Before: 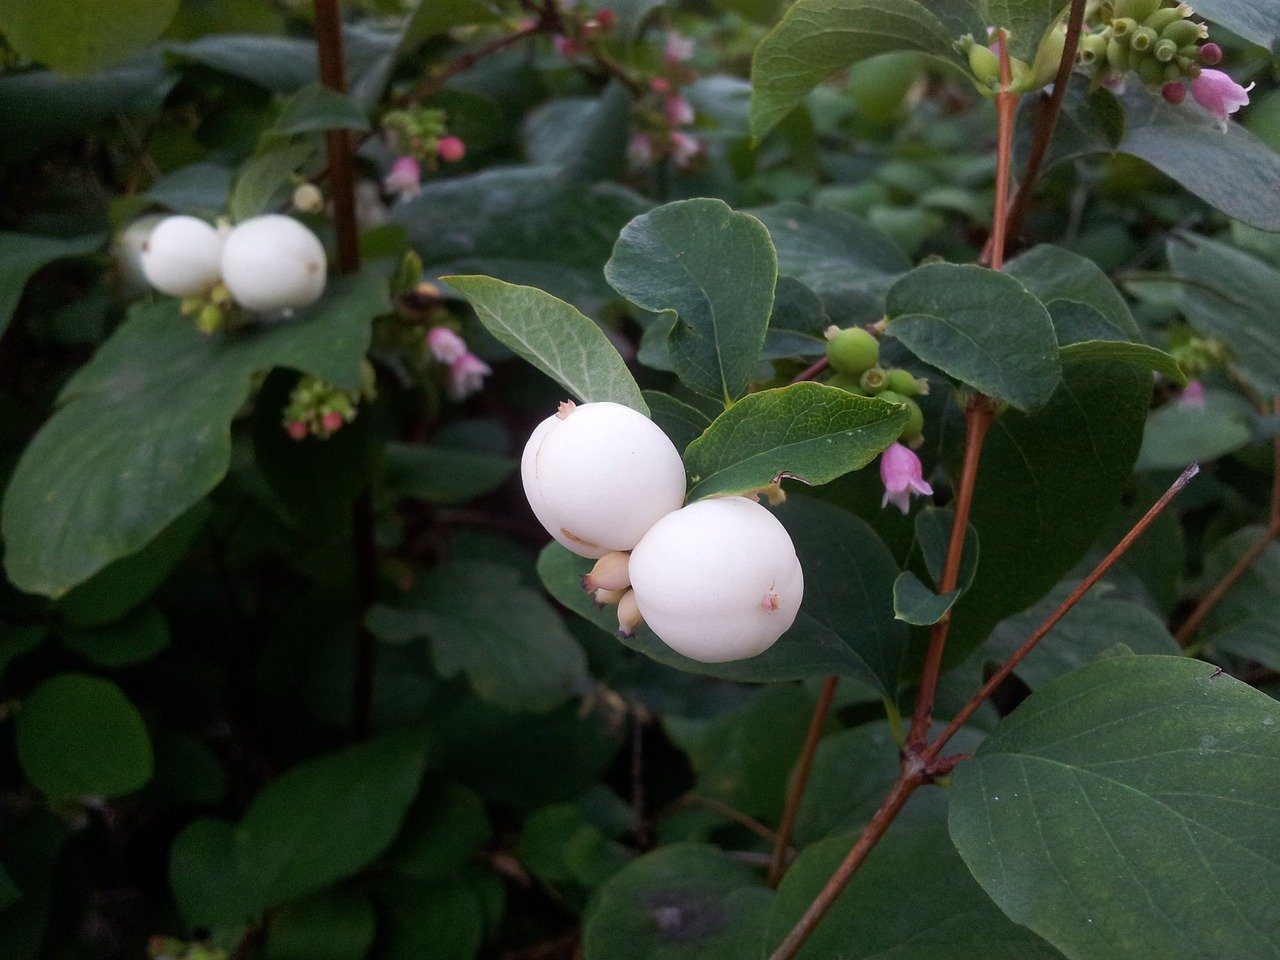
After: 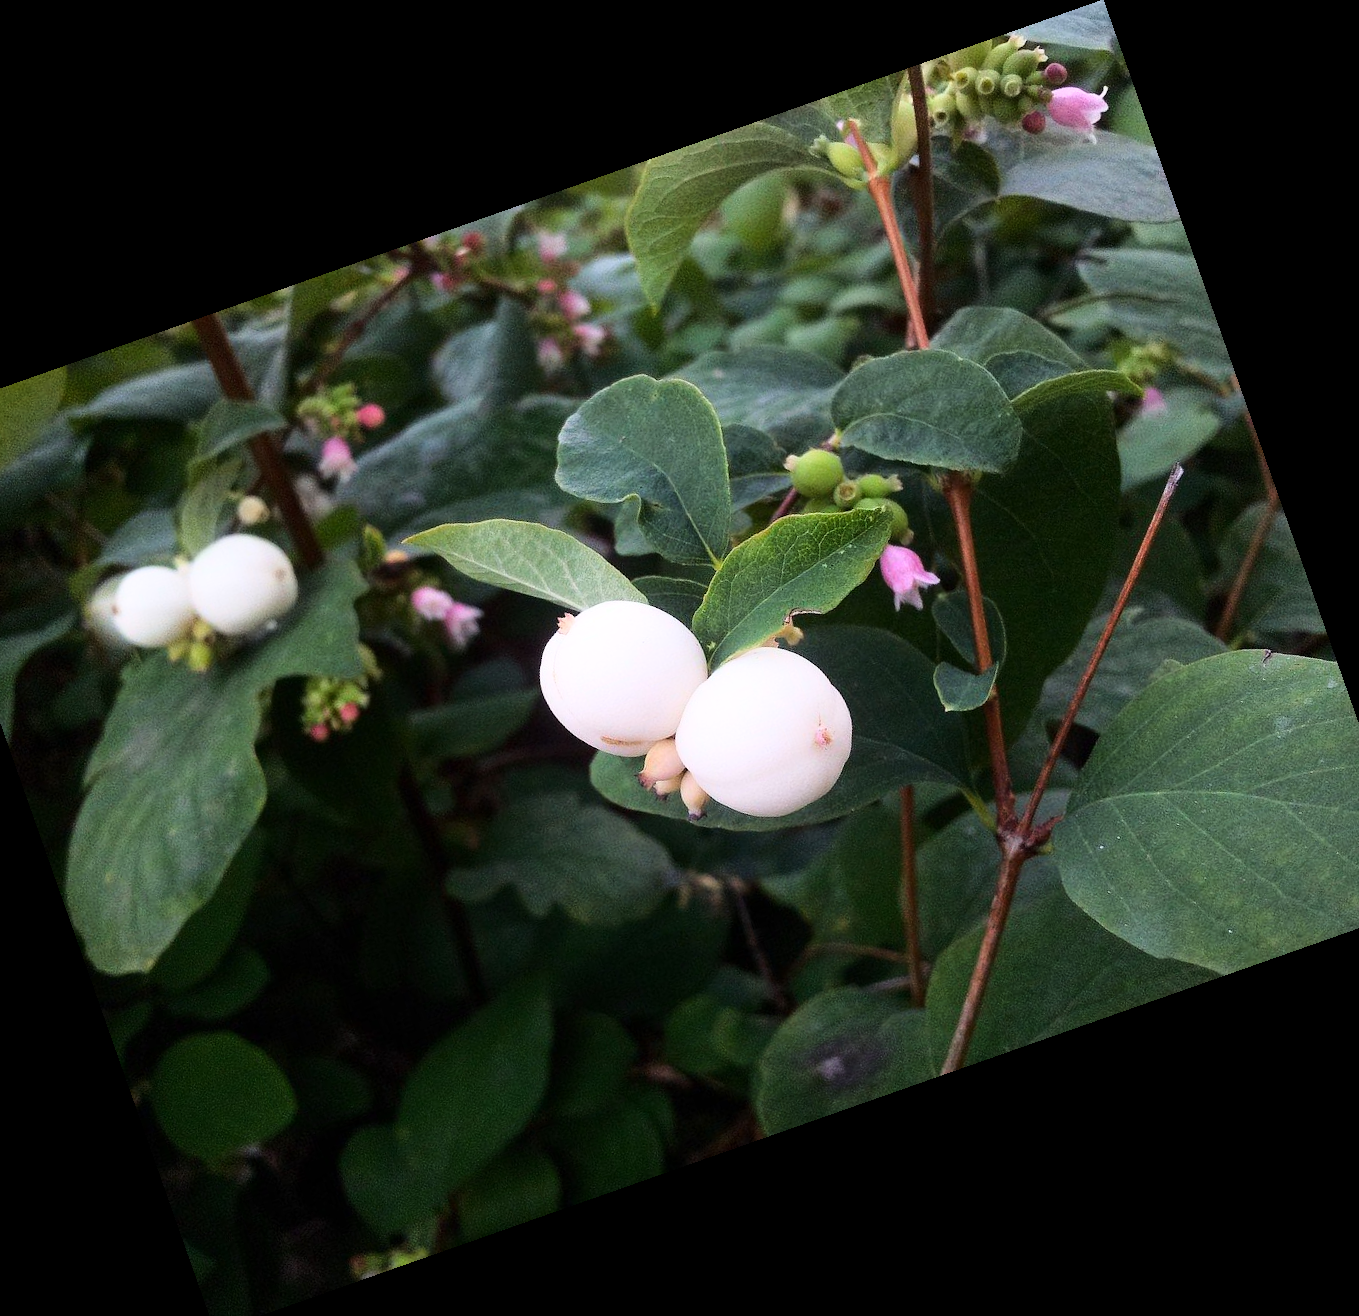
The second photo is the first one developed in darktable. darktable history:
base curve: curves: ch0 [(0, 0) (0.028, 0.03) (0.121, 0.232) (0.46, 0.748) (0.859, 0.968) (1, 1)]
crop and rotate: angle 19.43°, left 6.812%, right 4.125%, bottom 1.087%
